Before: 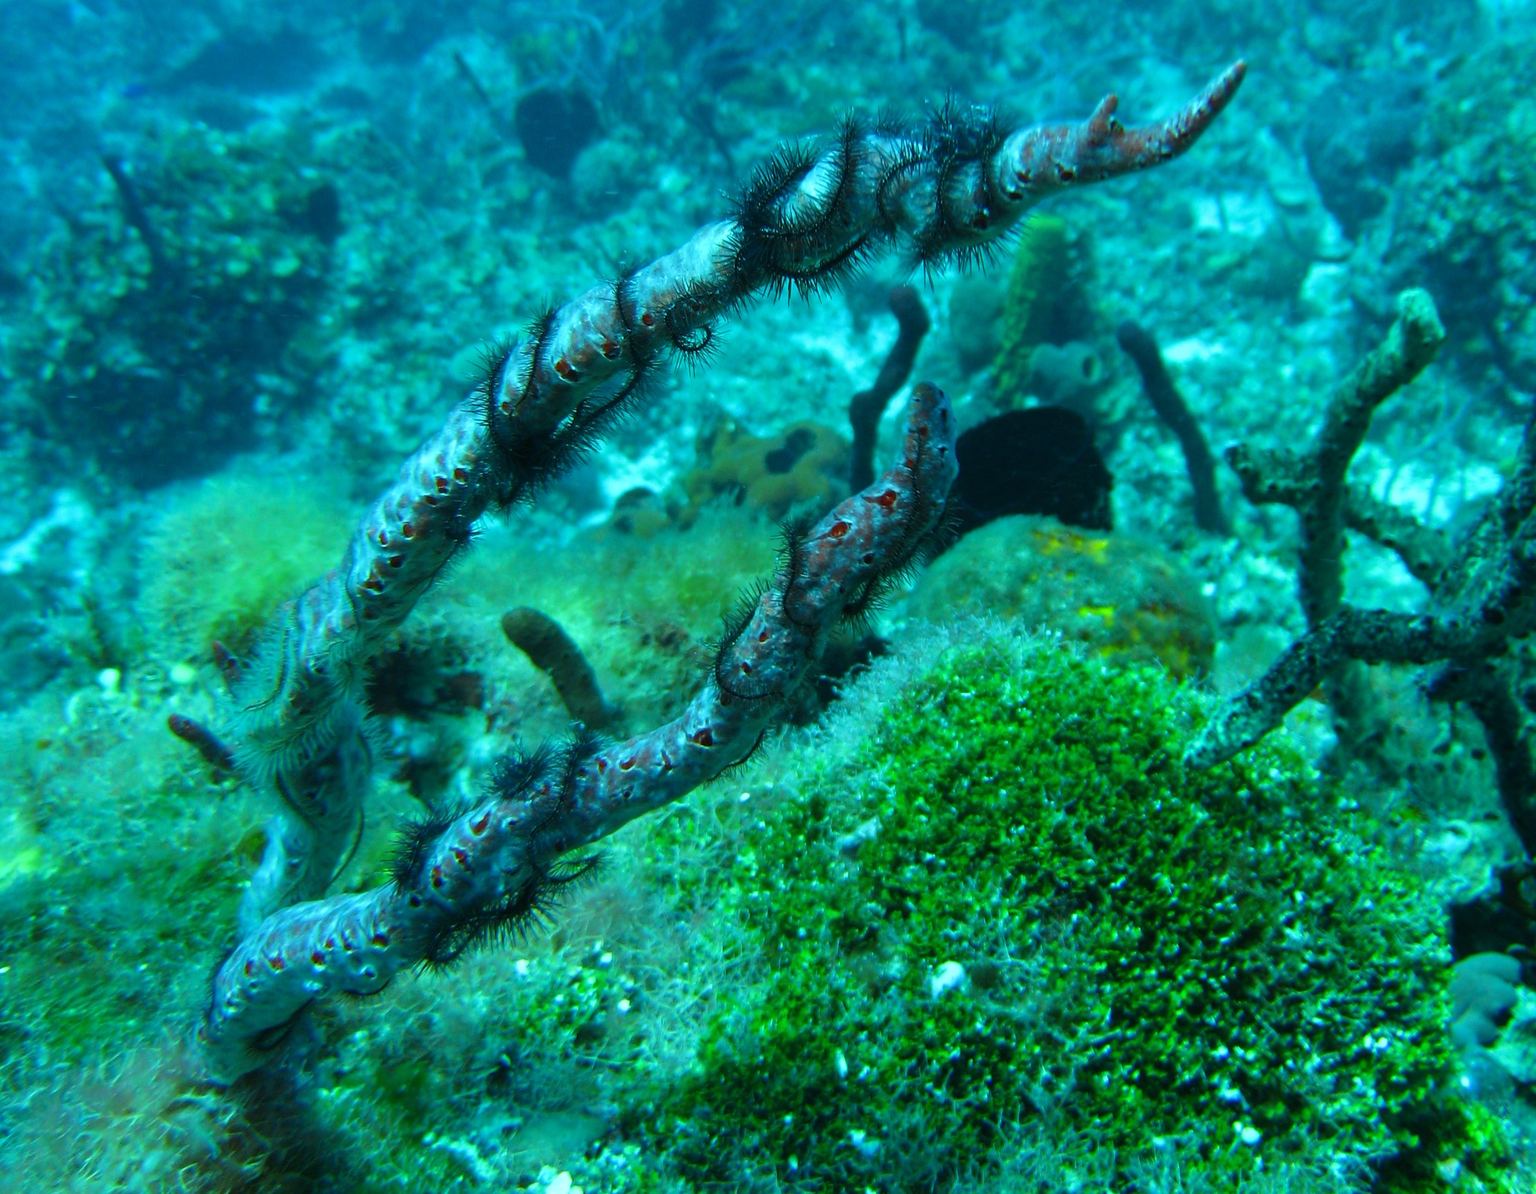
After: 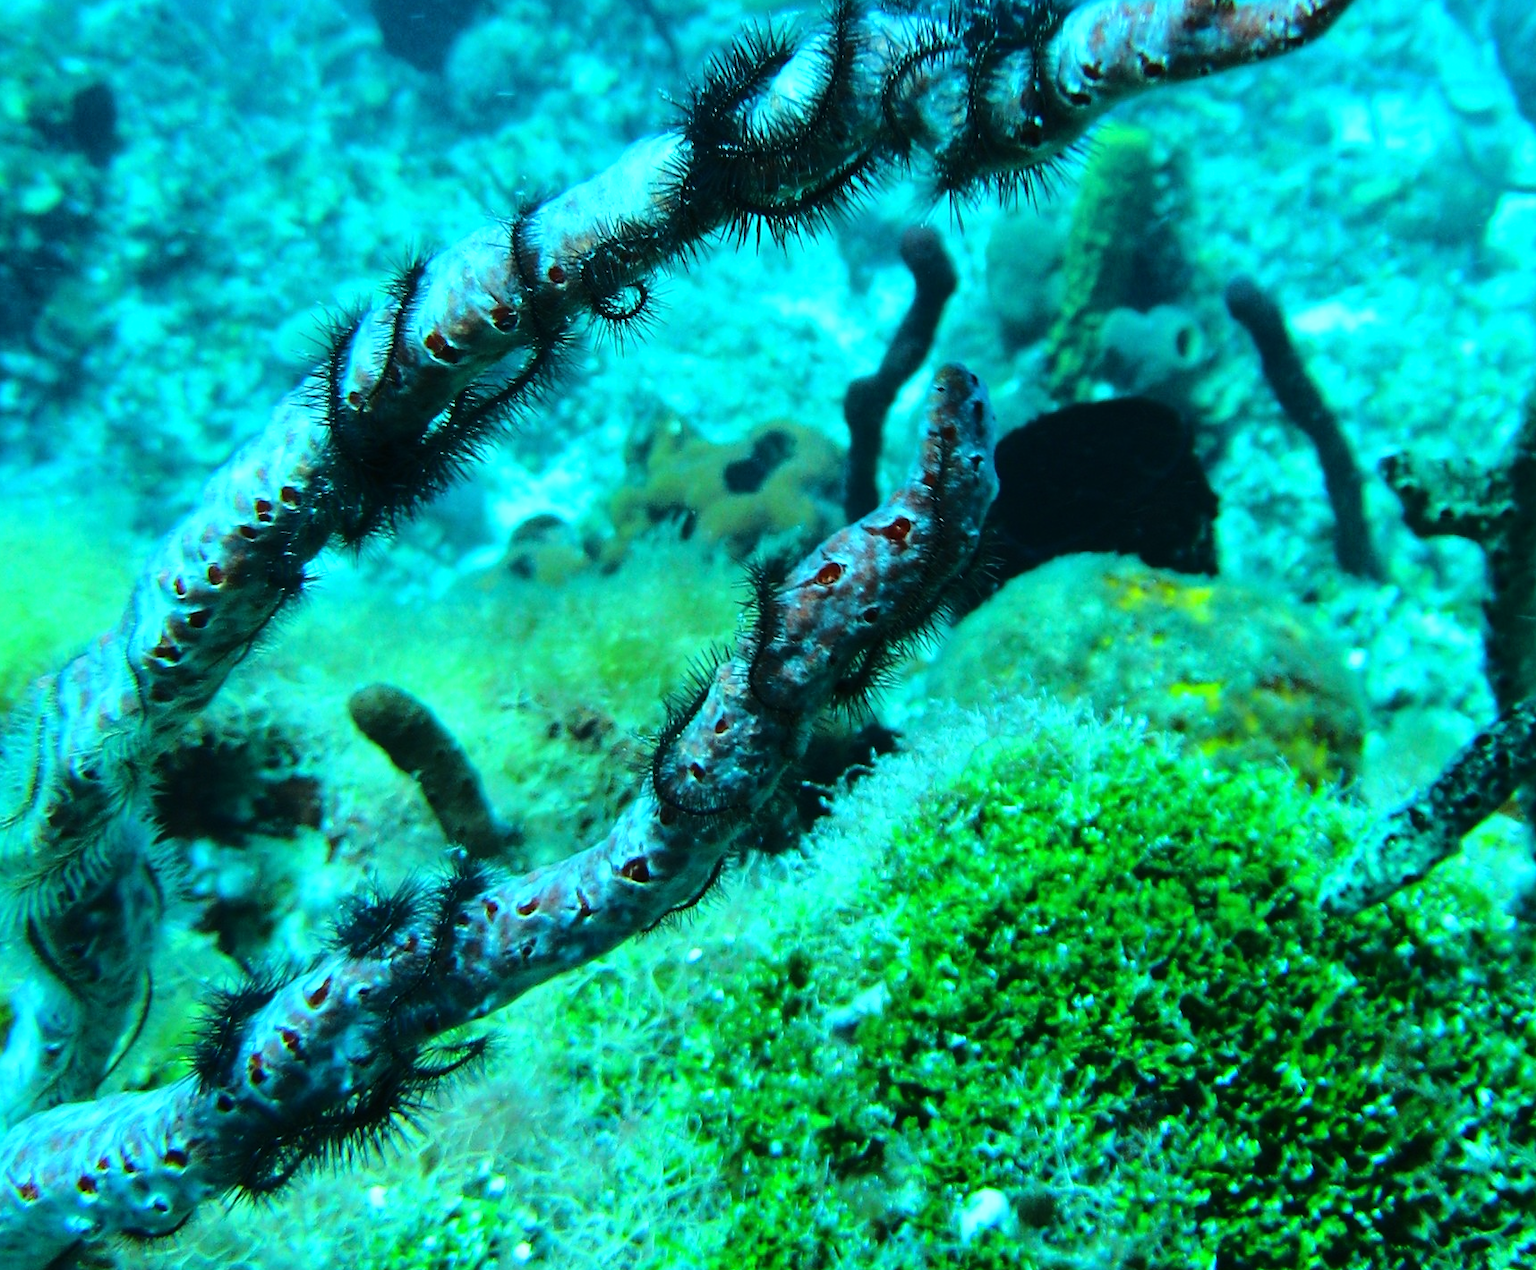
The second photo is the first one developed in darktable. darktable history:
crop and rotate: left 16.739%, top 10.684%, right 13.044%, bottom 14.628%
base curve: curves: ch0 [(0, 0) (0.04, 0.03) (0.133, 0.232) (0.448, 0.748) (0.843, 0.968) (1, 1)]
